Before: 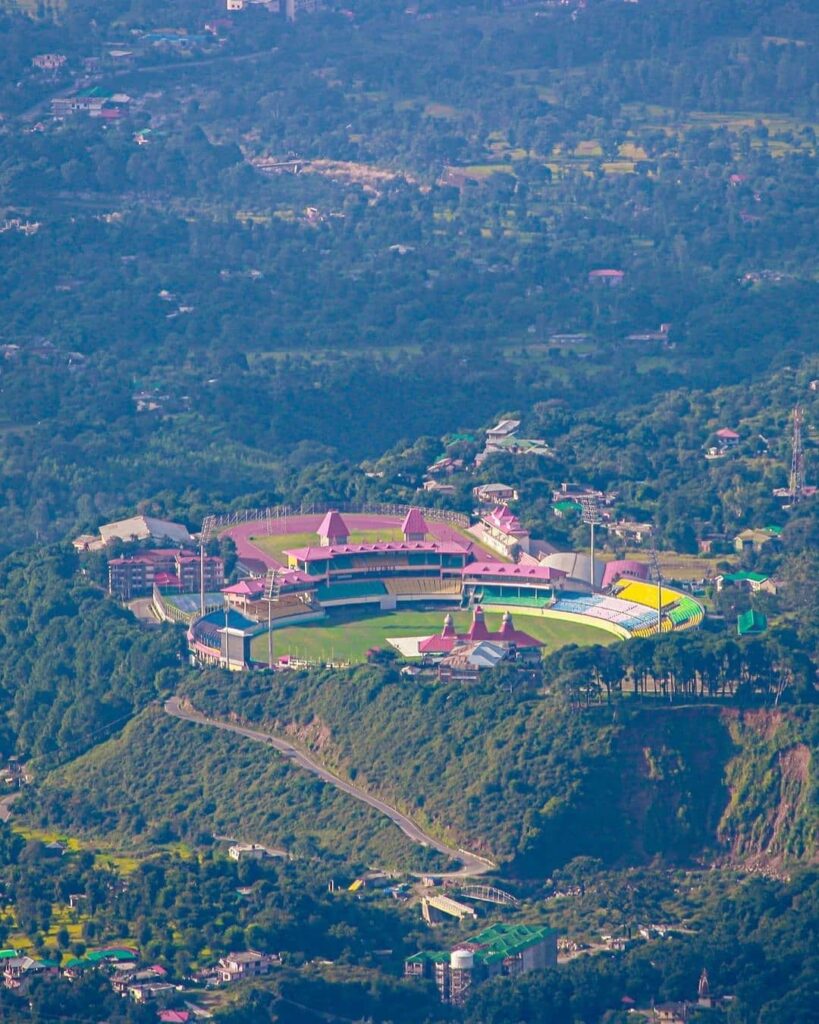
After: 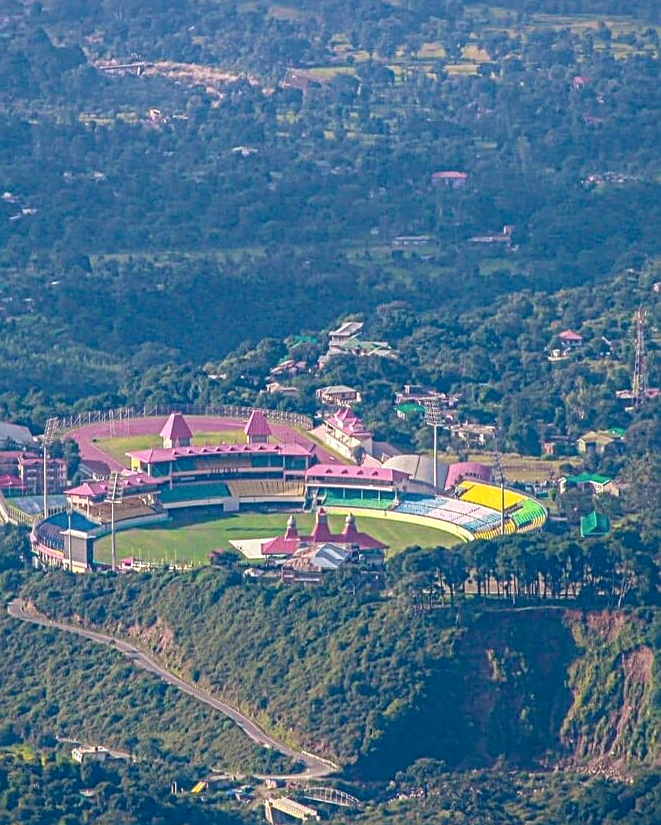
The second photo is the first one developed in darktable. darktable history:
crop: left 19.217%, top 9.659%, right 0%, bottom 9.692%
local contrast: on, module defaults
sharpen: on, module defaults
